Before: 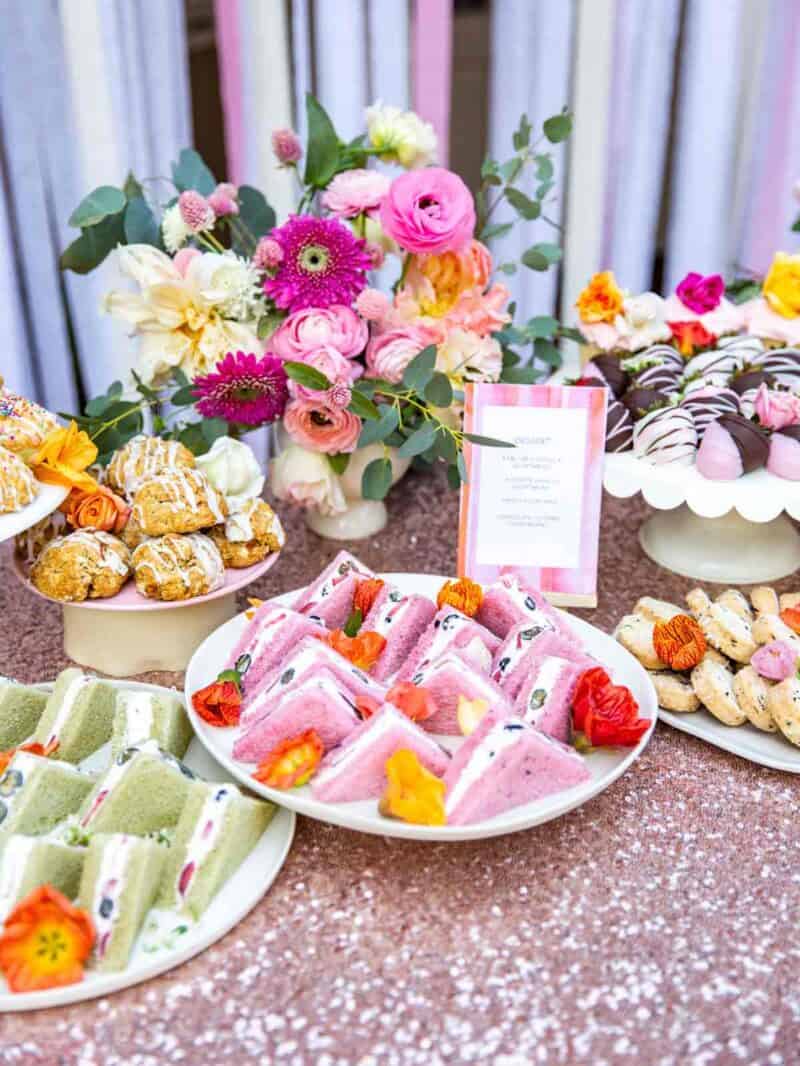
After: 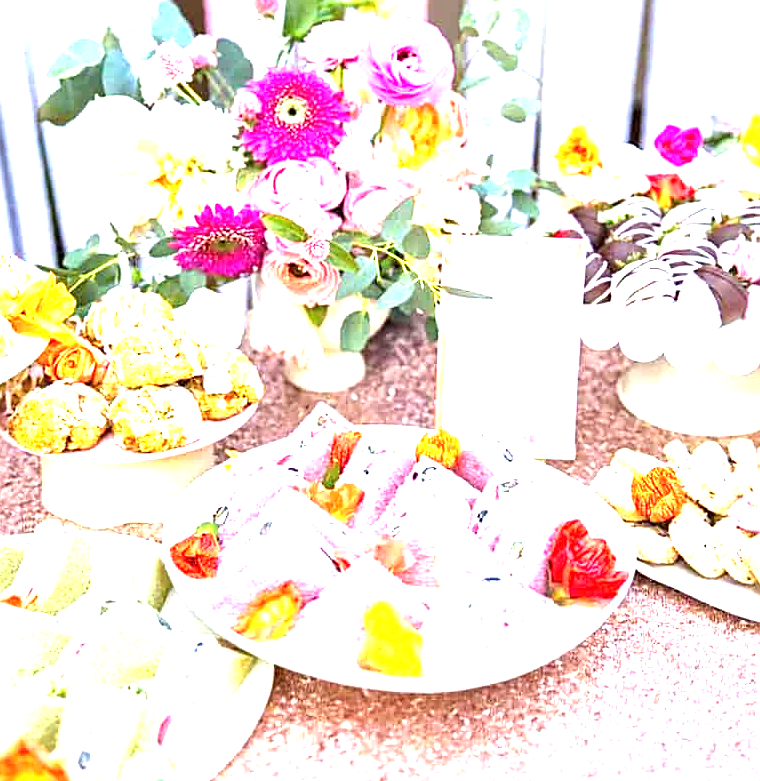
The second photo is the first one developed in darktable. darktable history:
sharpen: on, module defaults
crop and rotate: left 2.801%, top 13.89%, right 2.08%, bottom 12.788%
exposure: black level correction 0, exposure 1.942 EV, compensate exposure bias true, compensate highlight preservation false
